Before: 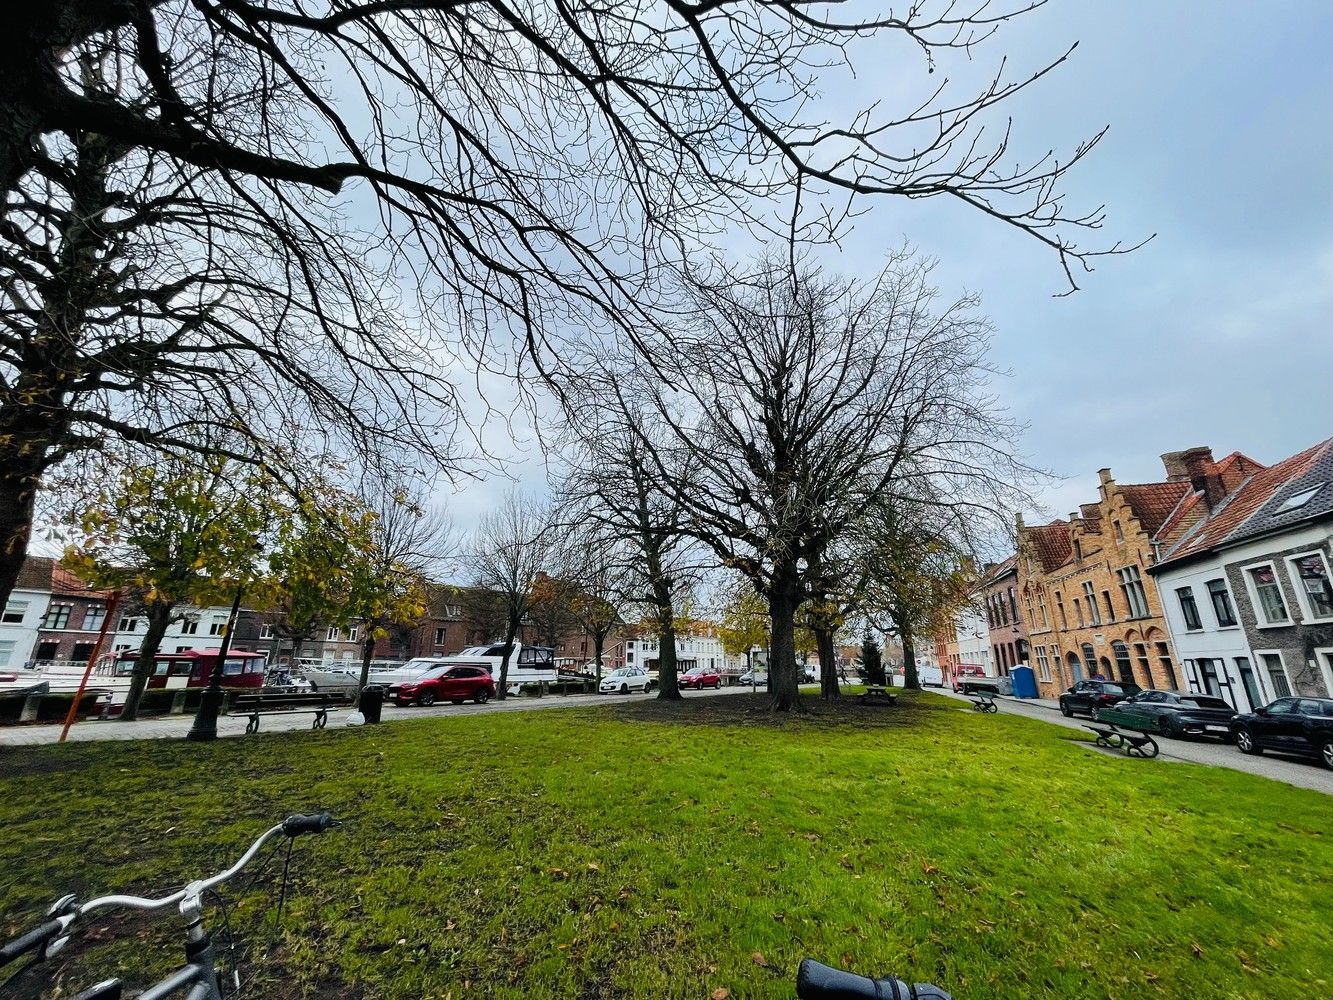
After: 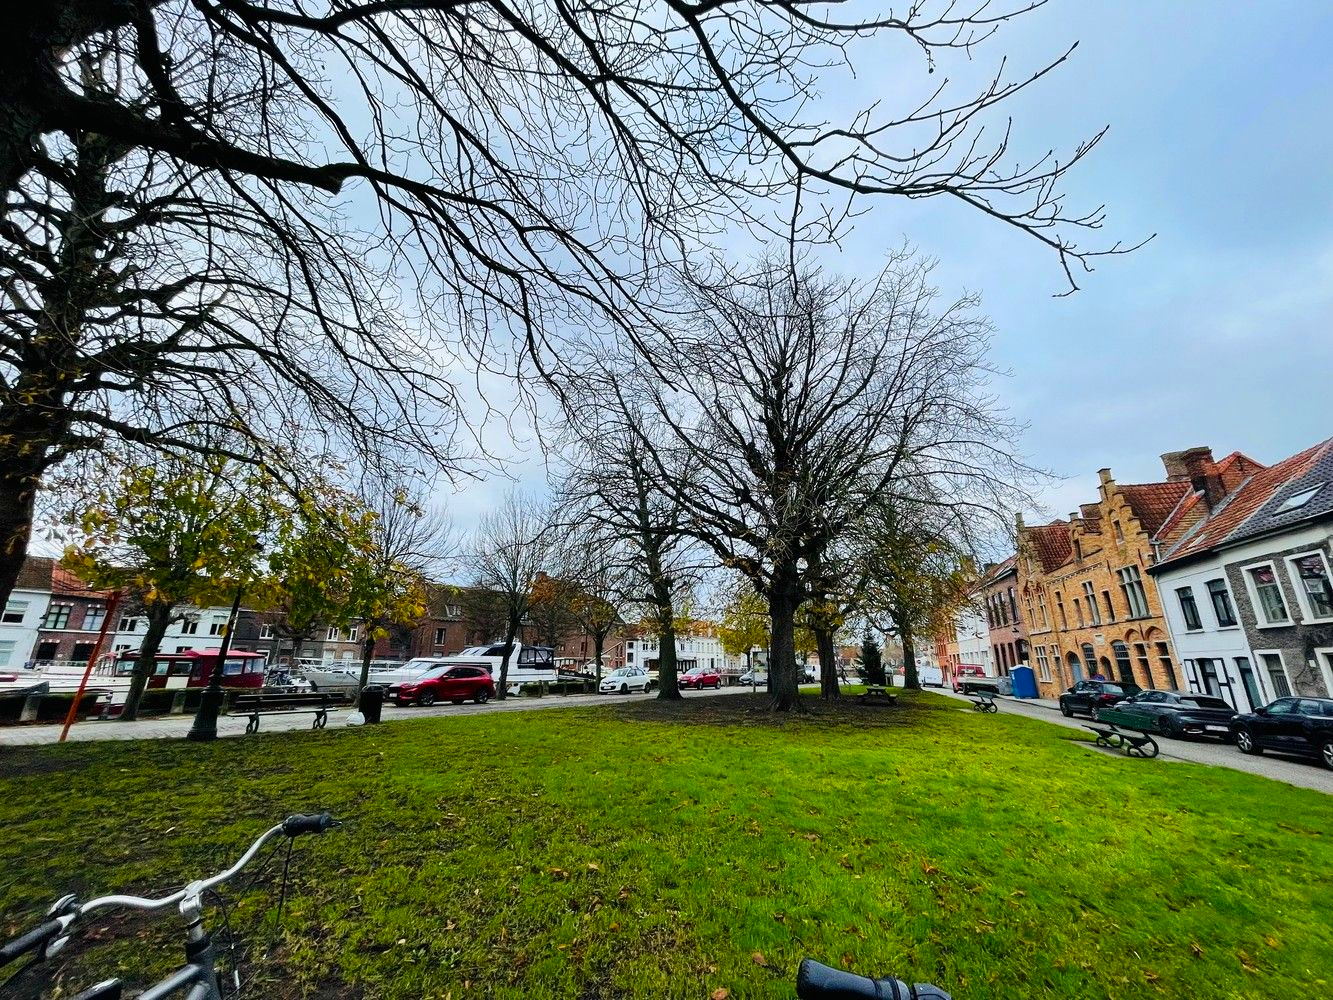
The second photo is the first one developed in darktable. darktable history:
contrast brightness saturation: contrast 0.094, saturation 0.28
